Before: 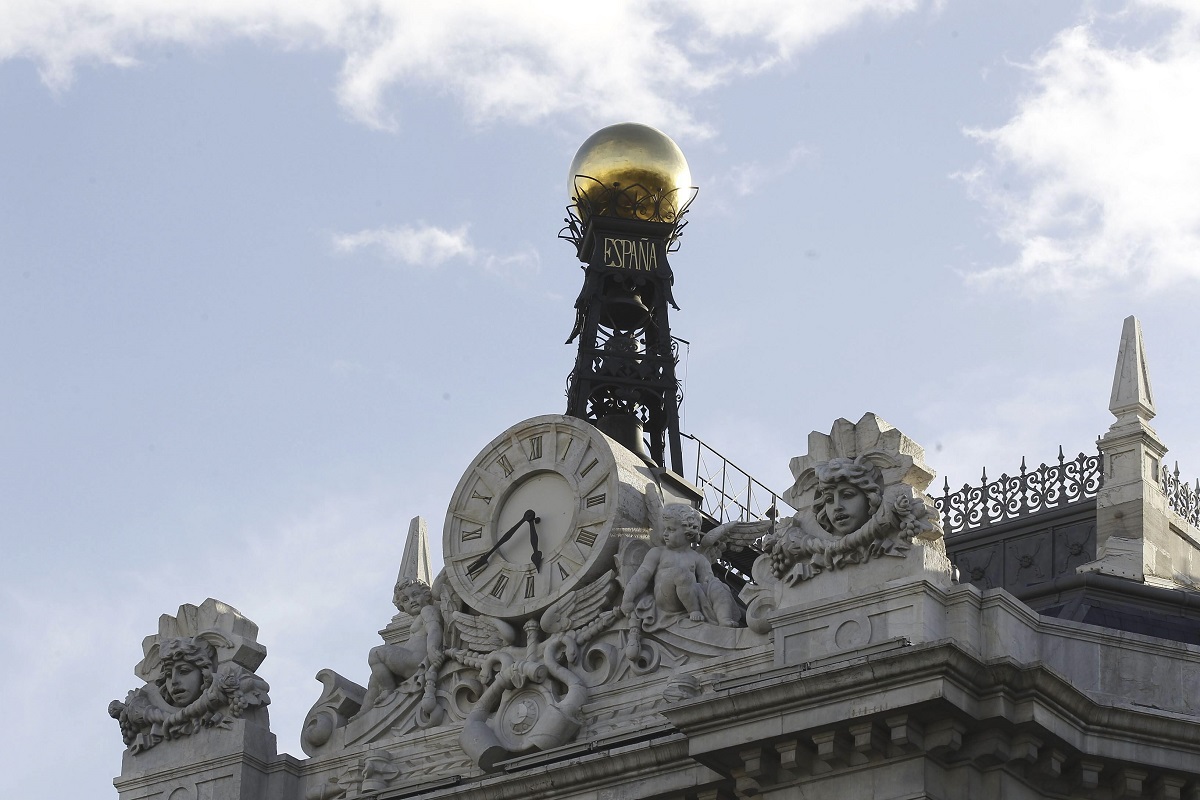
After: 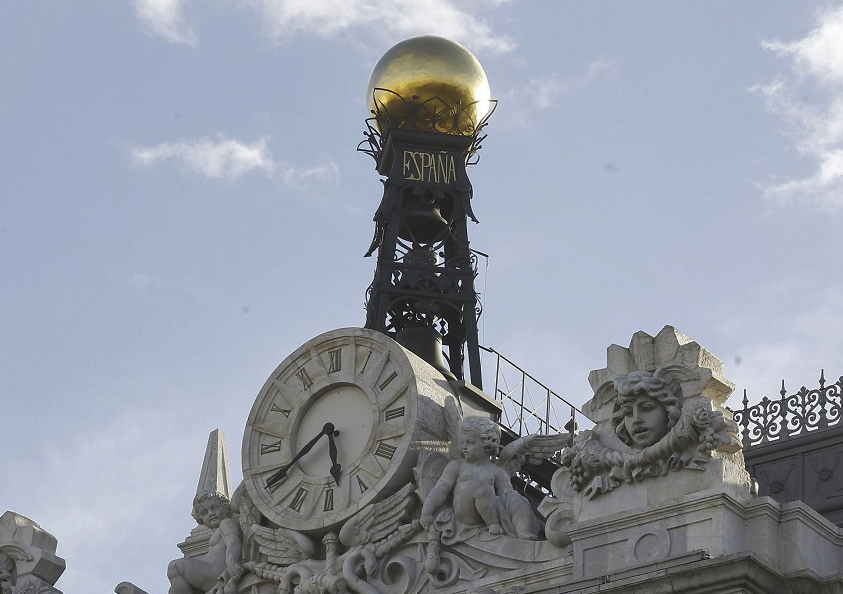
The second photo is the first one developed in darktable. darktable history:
tone curve: curves: ch0 [(0, 0) (0.003, 0.003) (0.011, 0.011) (0.025, 0.024) (0.044, 0.043) (0.069, 0.067) (0.1, 0.096) (0.136, 0.131) (0.177, 0.171) (0.224, 0.217) (0.277, 0.268) (0.335, 0.324) (0.399, 0.386) (0.468, 0.453) (0.543, 0.547) (0.623, 0.626) (0.709, 0.712) (0.801, 0.802) (0.898, 0.898) (1, 1)], preserve colors none
shadows and highlights: on, module defaults
crop and rotate: left 16.798%, top 10.965%, right 12.907%, bottom 14.712%
